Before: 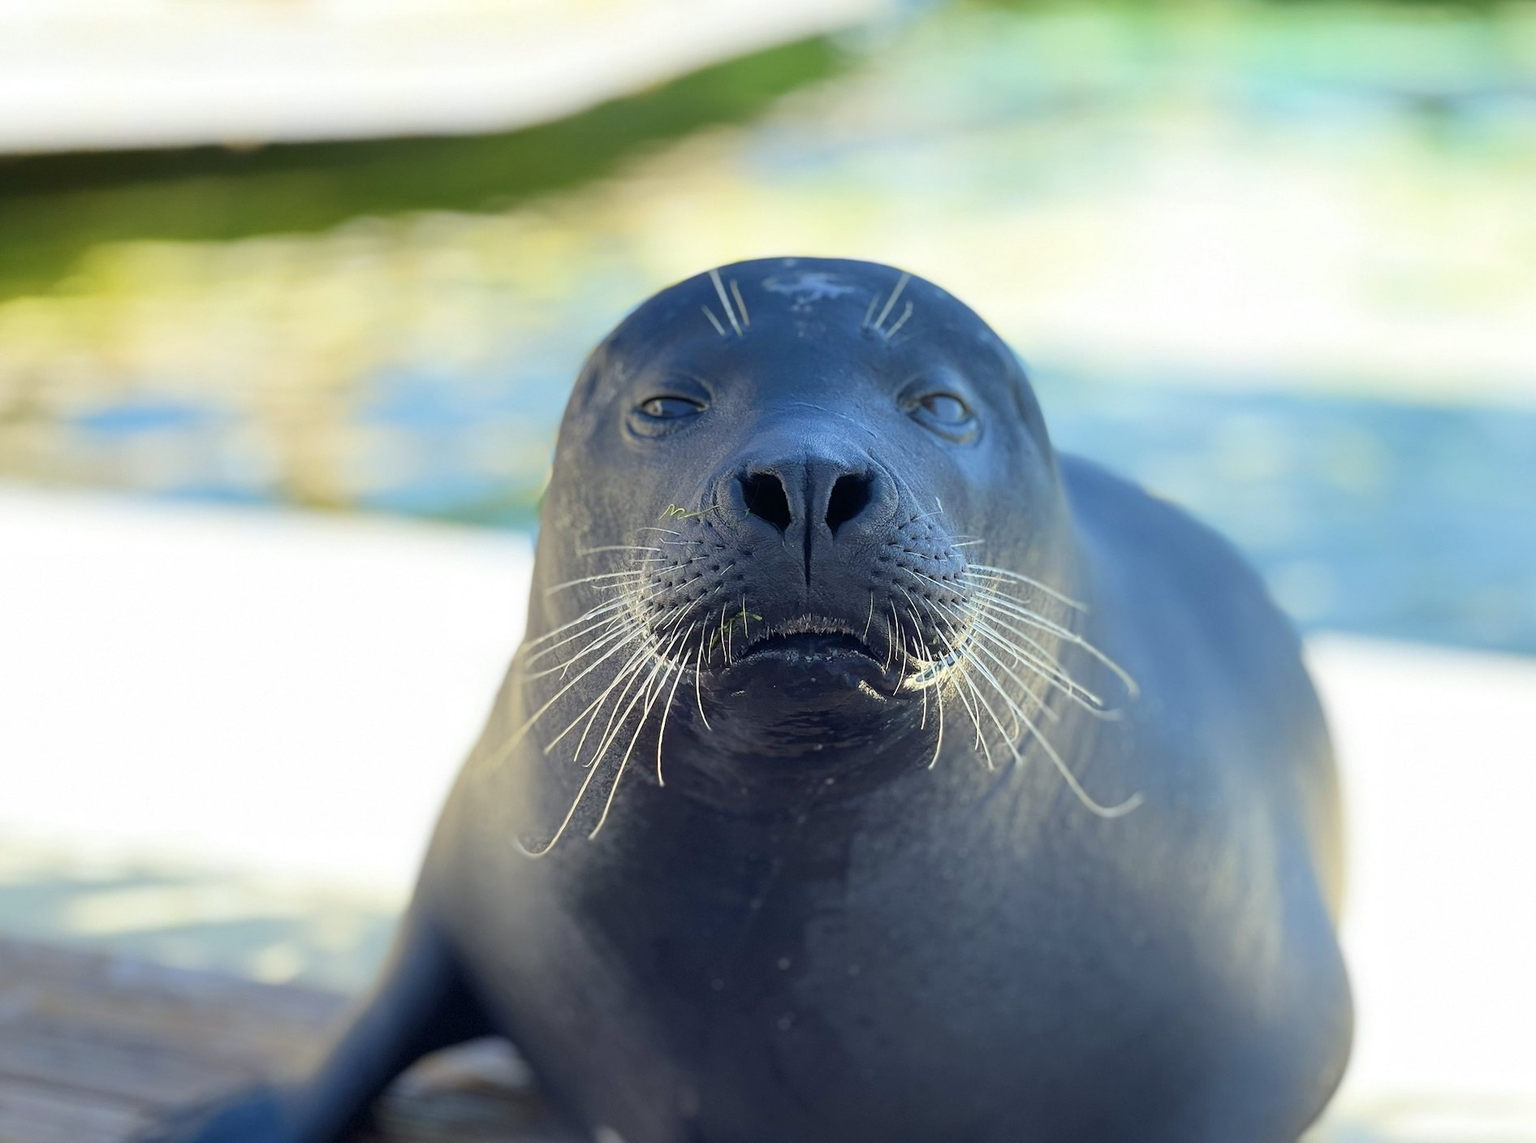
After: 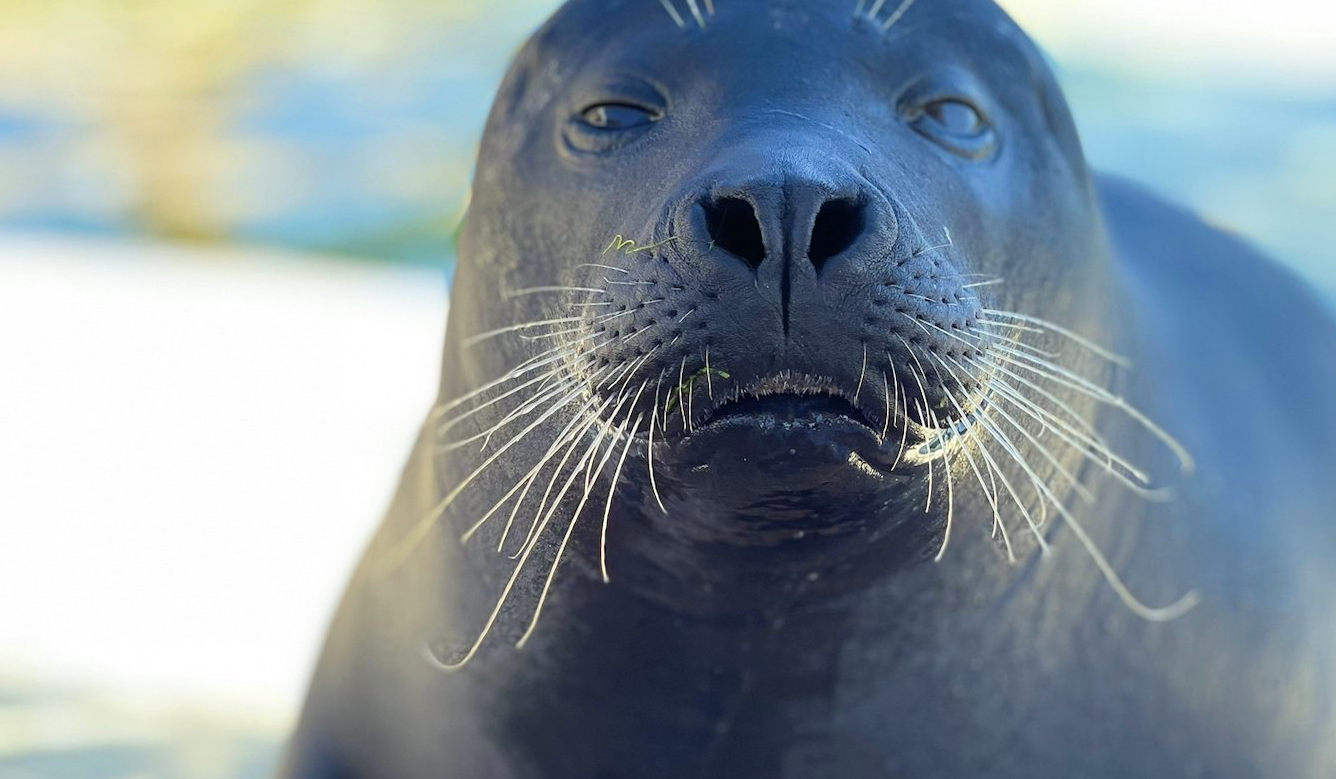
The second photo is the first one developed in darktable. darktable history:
crop: left 11.073%, top 27.47%, right 18.277%, bottom 17.155%
contrast brightness saturation: saturation 0.099
